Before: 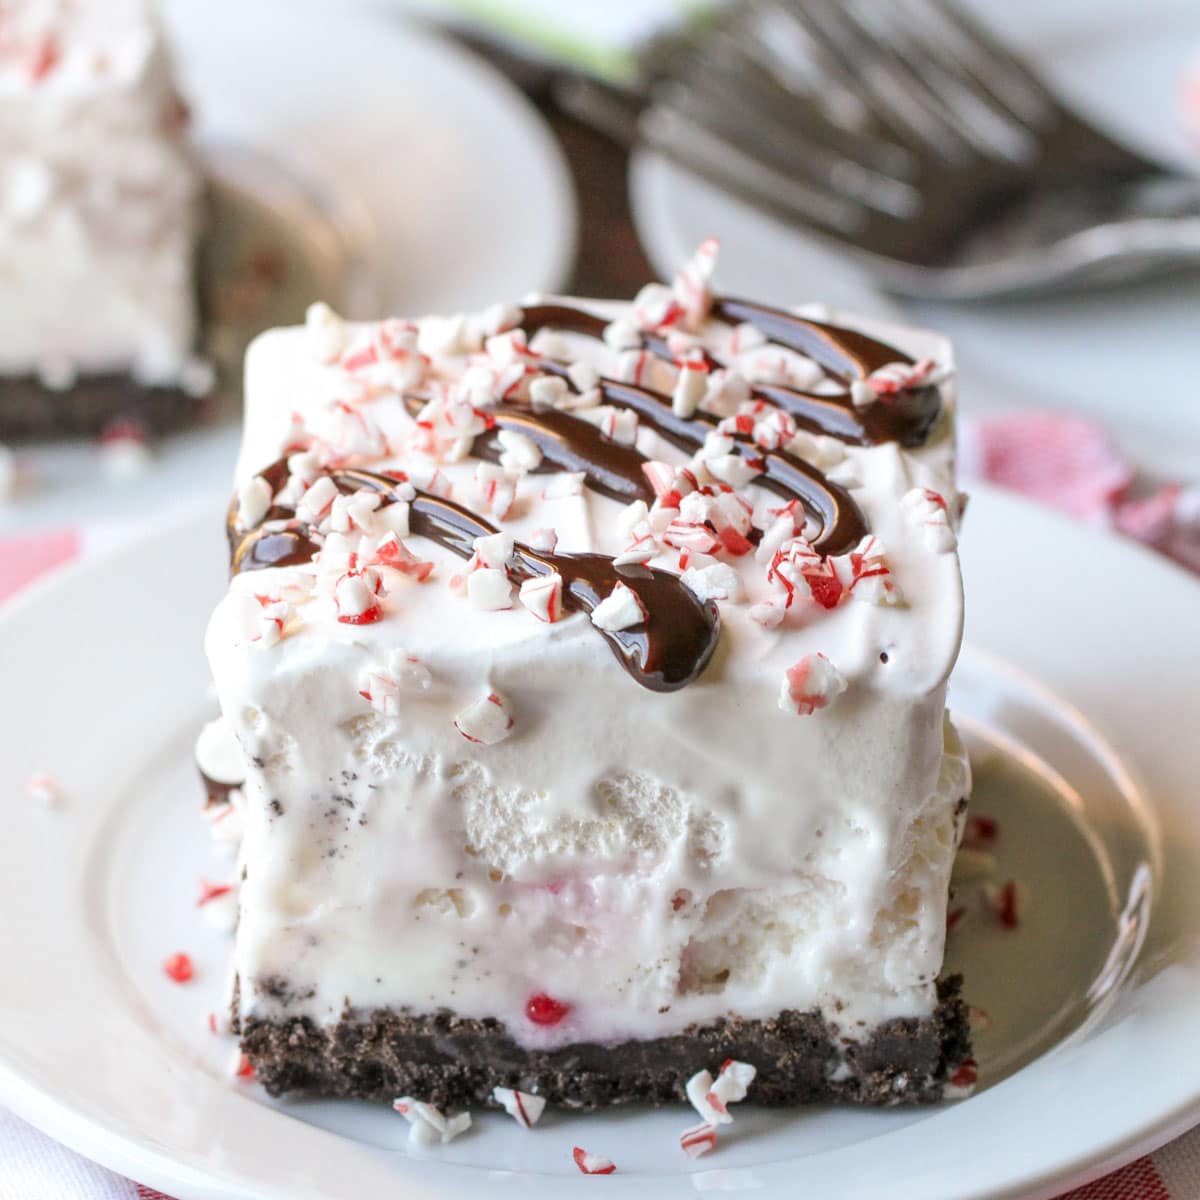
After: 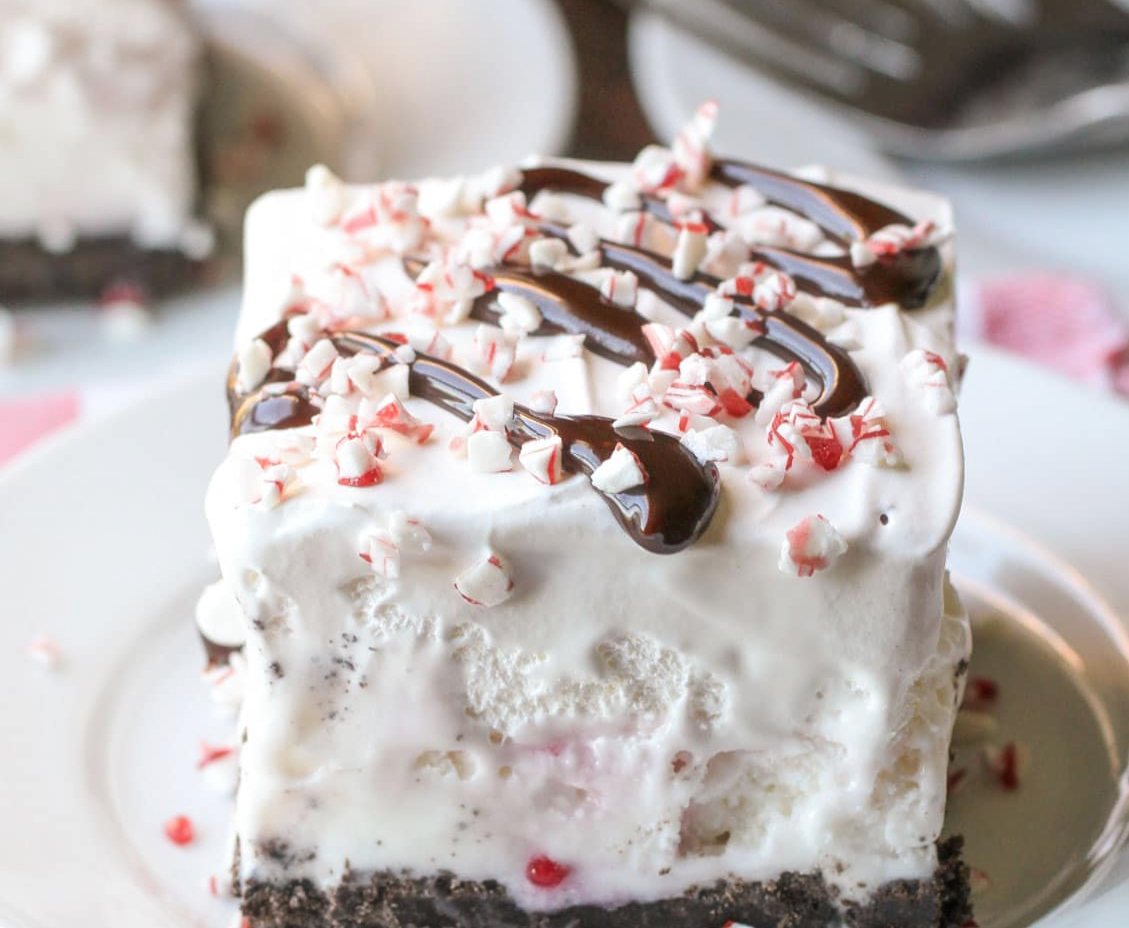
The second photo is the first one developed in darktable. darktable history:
crop and rotate: angle 0.078°, top 11.52%, right 5.776%, bottom 11.036%
haze removal: strength -0.101, adaptive false
